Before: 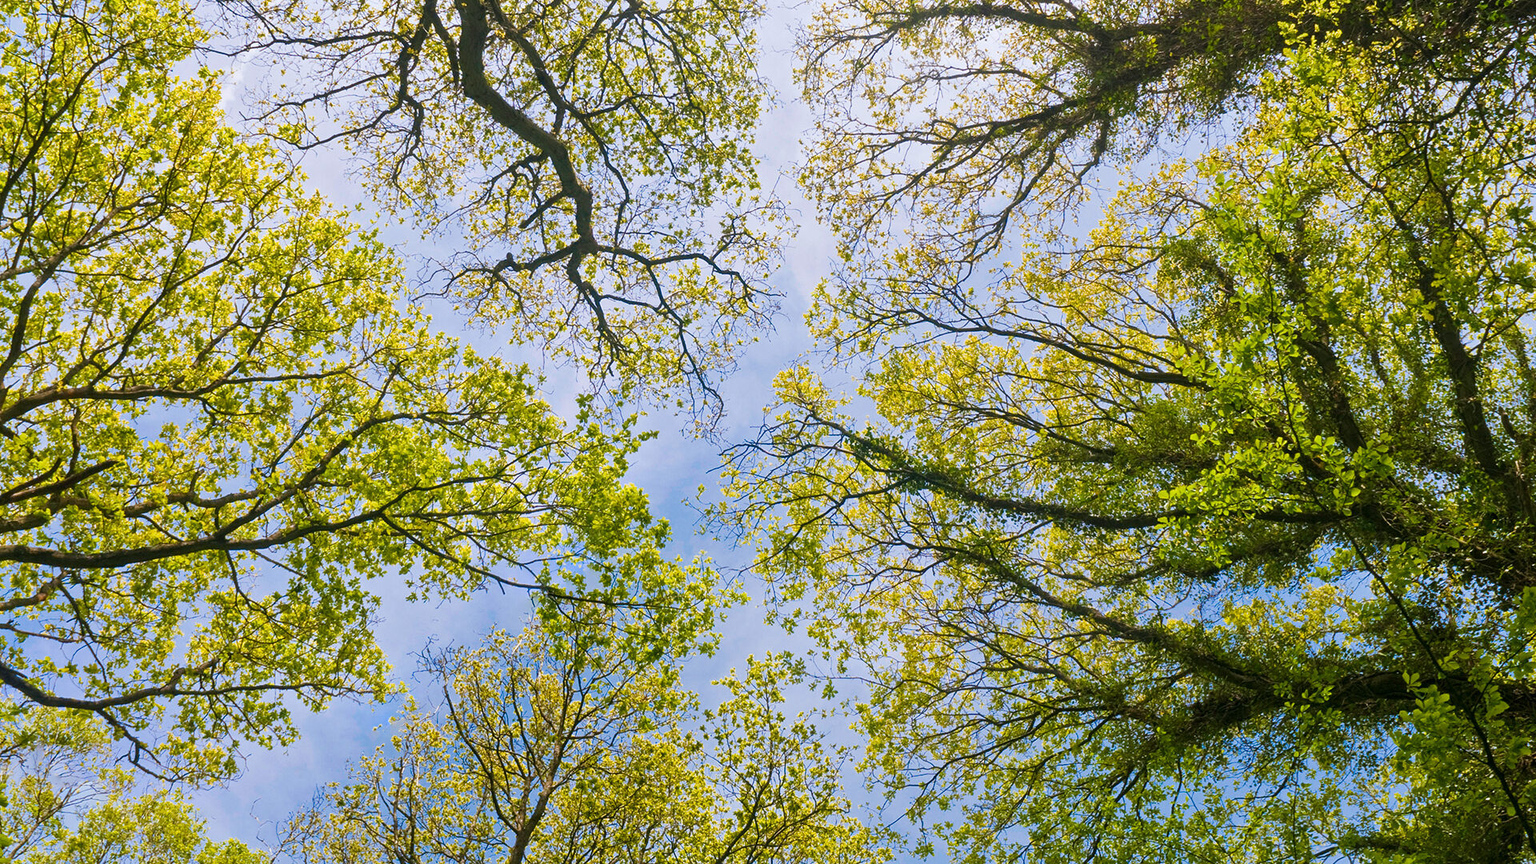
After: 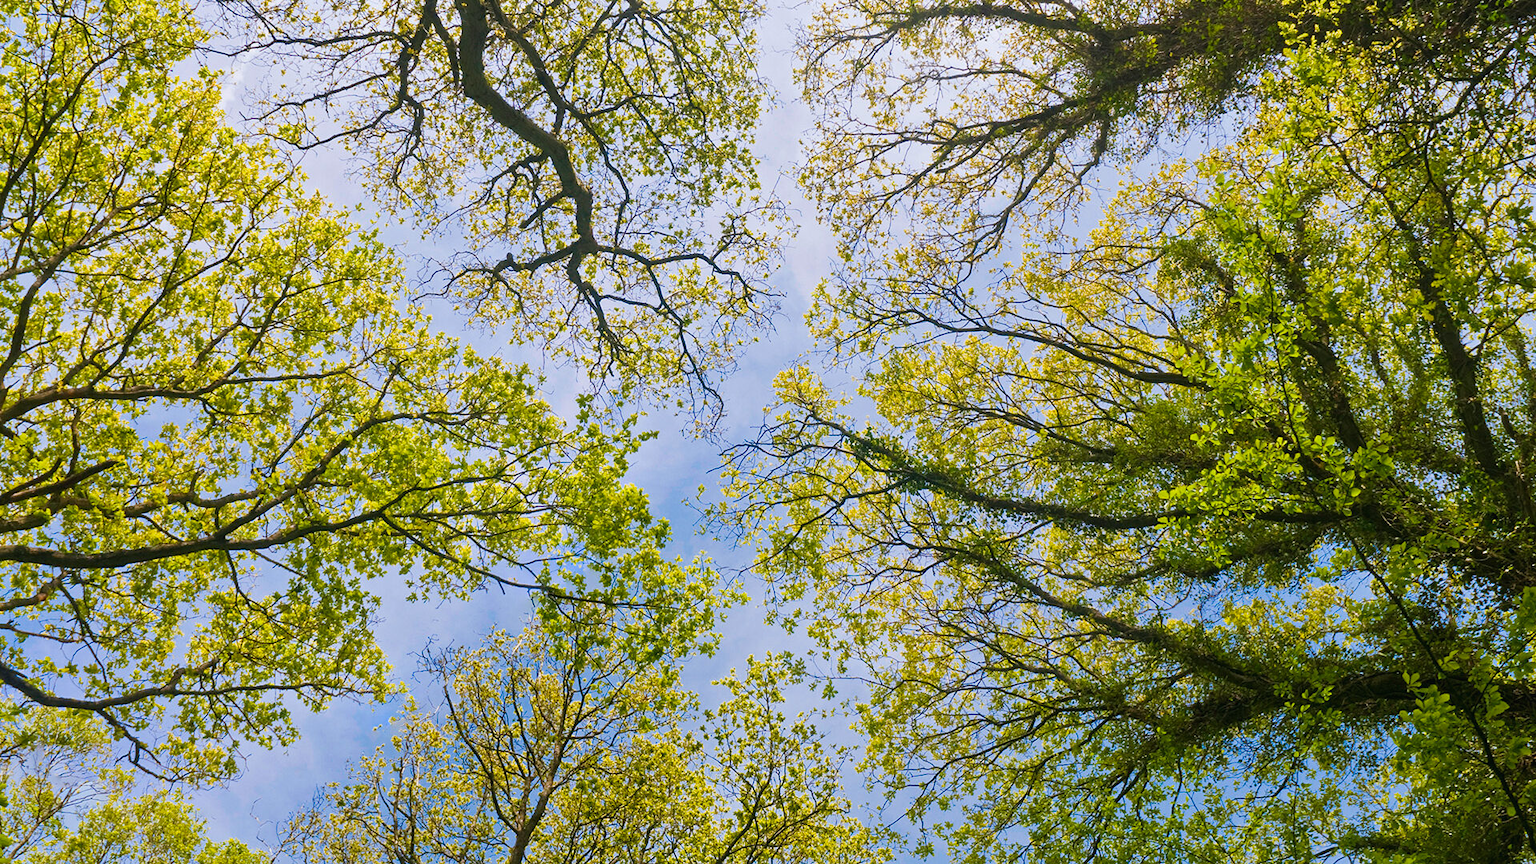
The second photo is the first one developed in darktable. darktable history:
contrast brightness saturation: contrast -0.023, brightness -0.011, saturation 0.032
